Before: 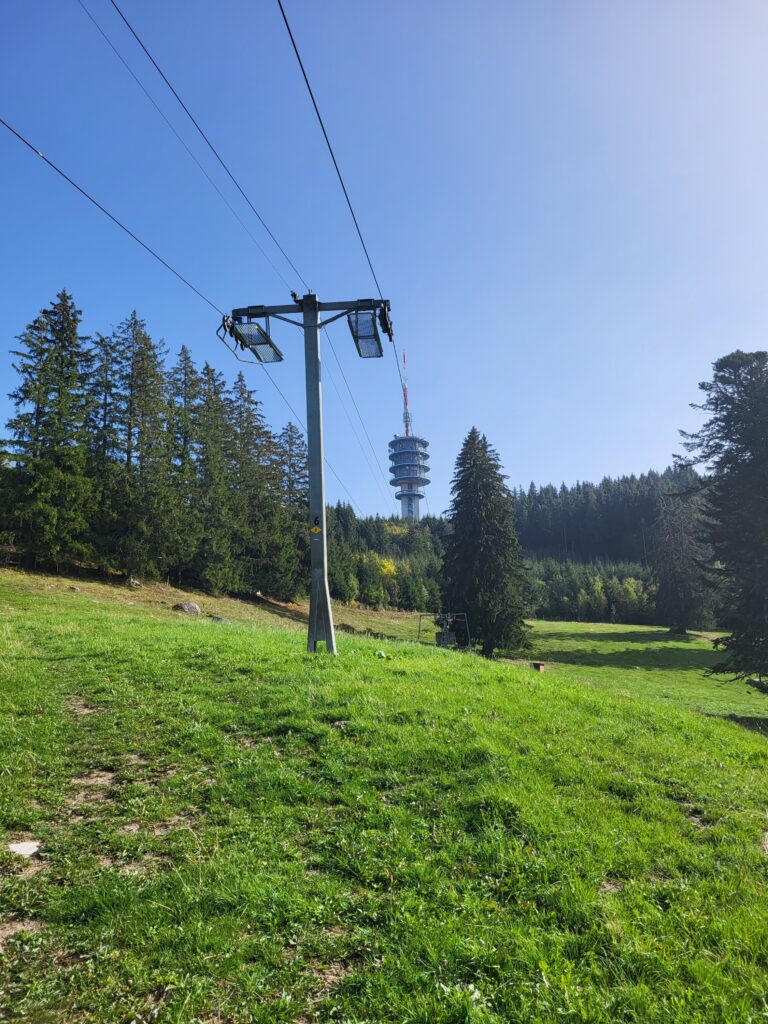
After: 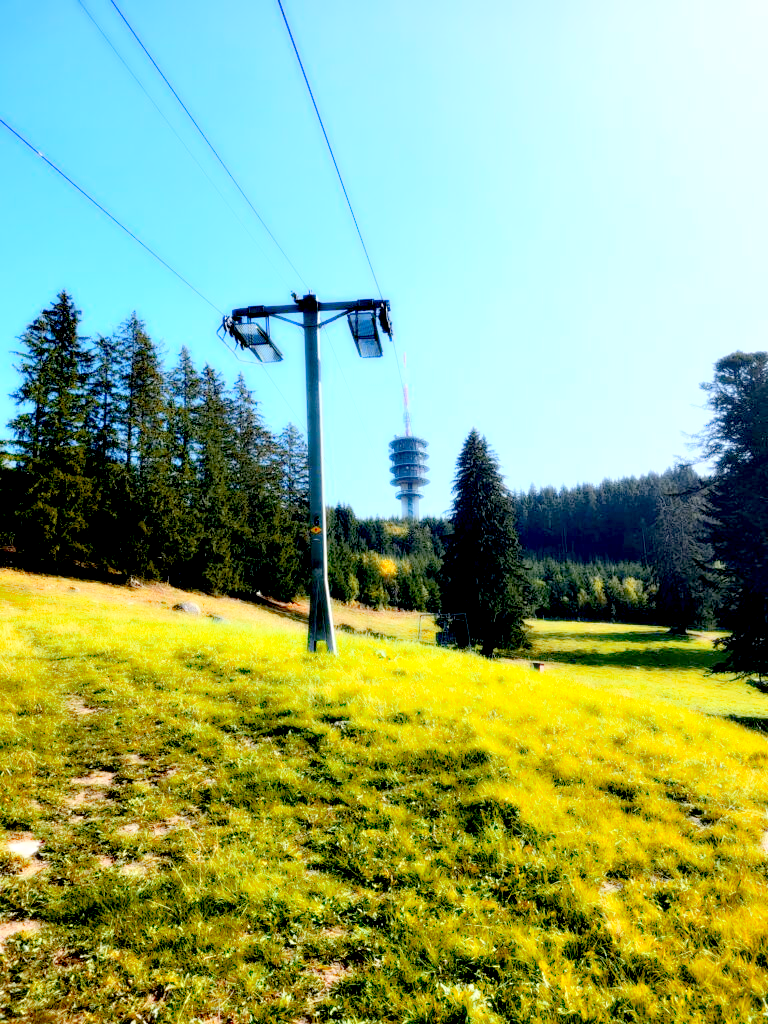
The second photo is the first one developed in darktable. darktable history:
exposure: black level correction 0.04, exposure 0.5 EV, compensate highlight preservation false
color zones: curves: ch1 [(0.235, 0.558) (0.75, 0.5)]; ch2 [(0.25, 0.462) (0.749, 0.457)], mix 40.67%
bloom: size 0%, threshold 54.82%, strength 8.31%
